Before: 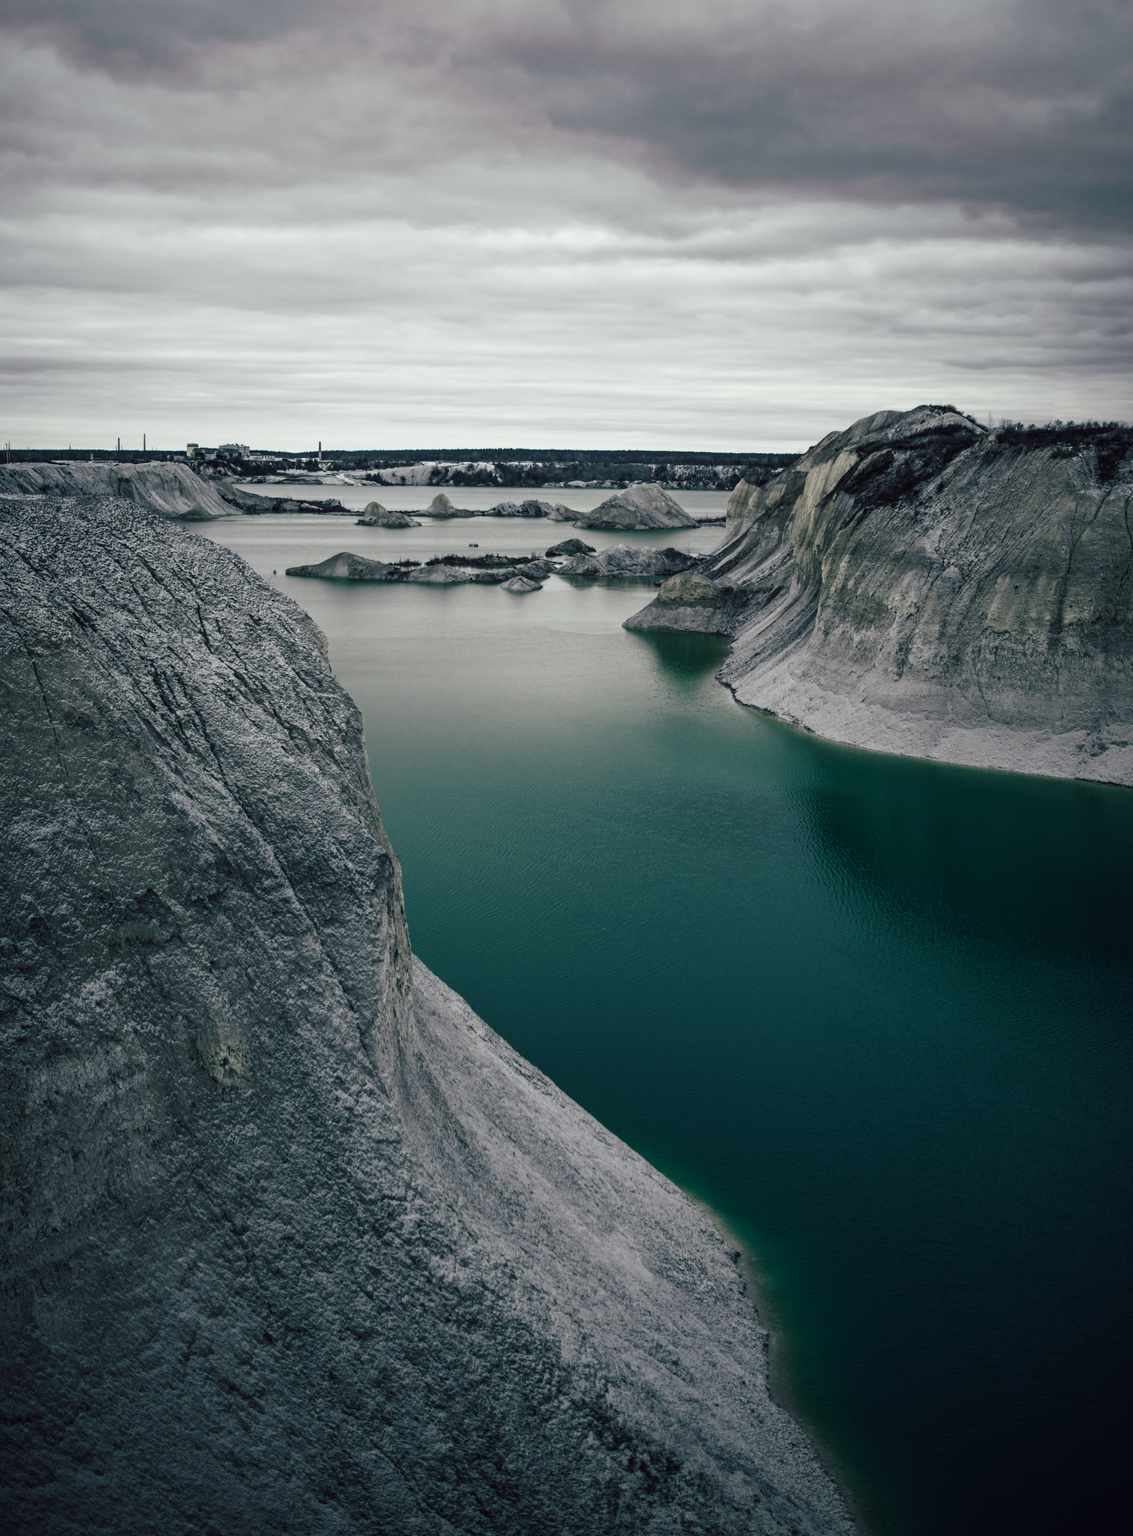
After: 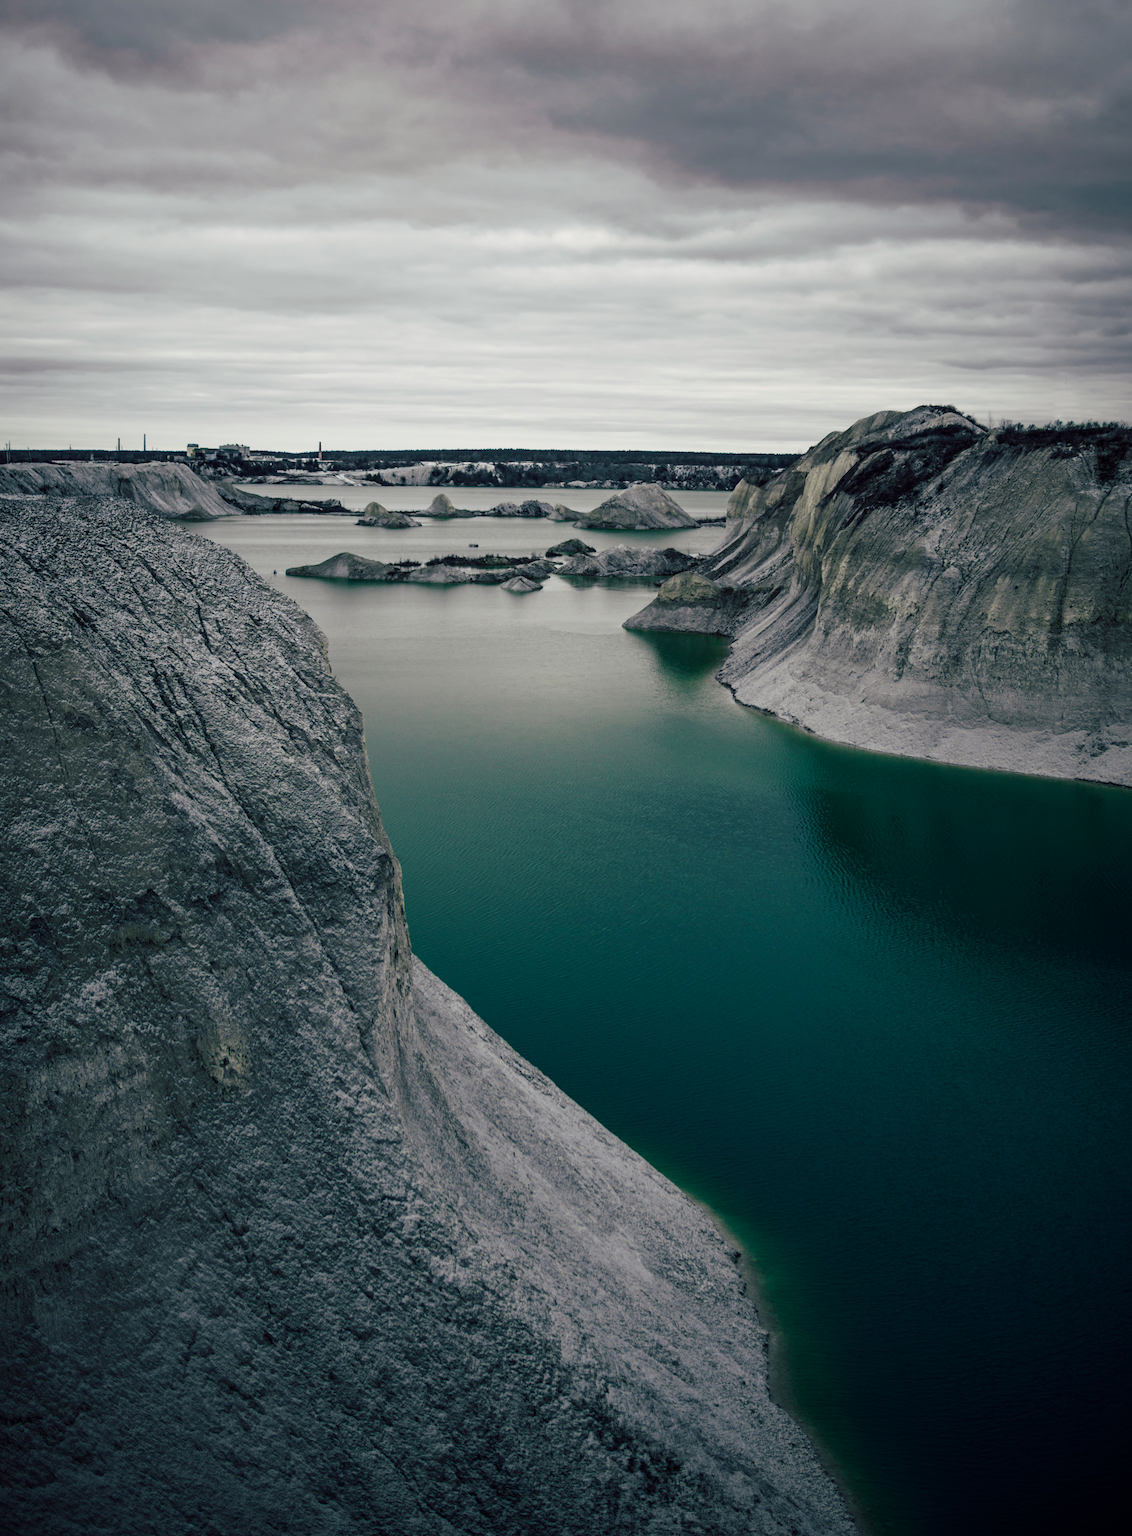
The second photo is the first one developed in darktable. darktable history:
color correction: highlights a* -0.329, highlights b* -0.137
color balance rgb: highlights gain › luminance 0.799%, highlights gain › chroma 0.486%, highlights gain › hue 41.05°, perceptual saturation grading › global saturation 15.034%
exposure: black level correction 0.002, exposure -0.1 EV, compensate highlight preservation false
